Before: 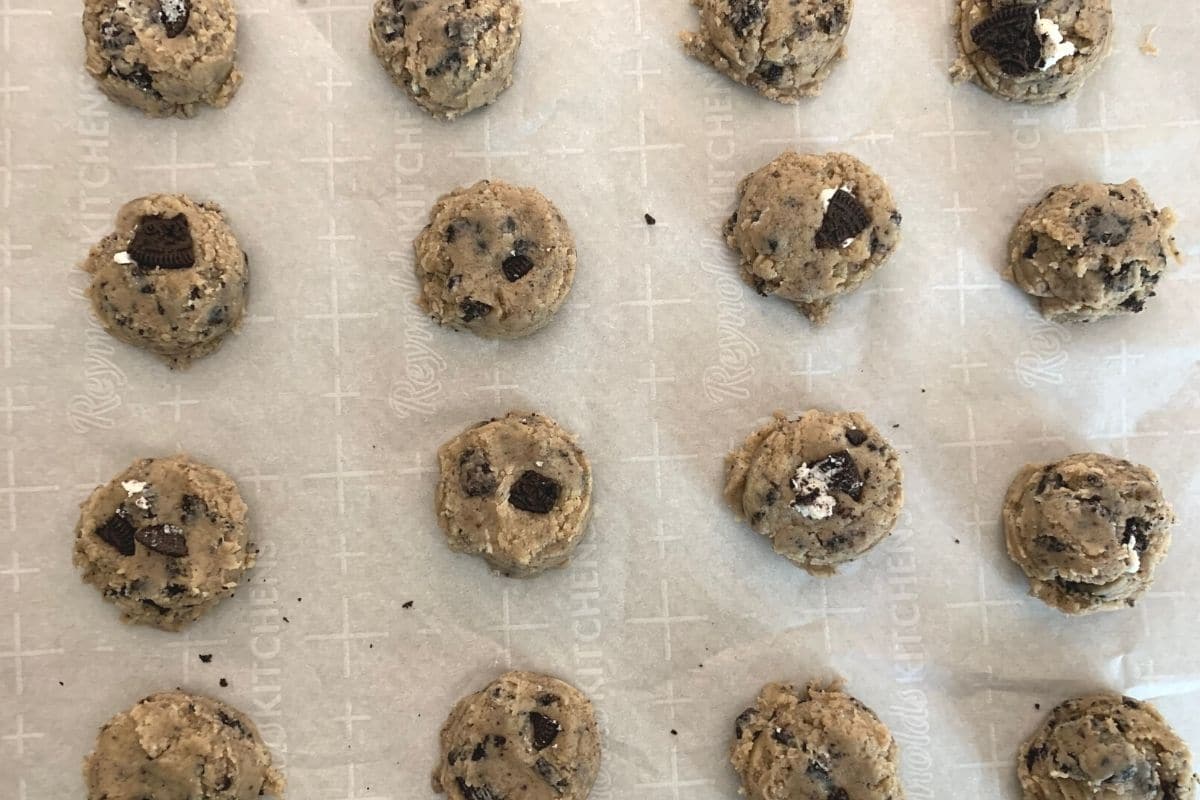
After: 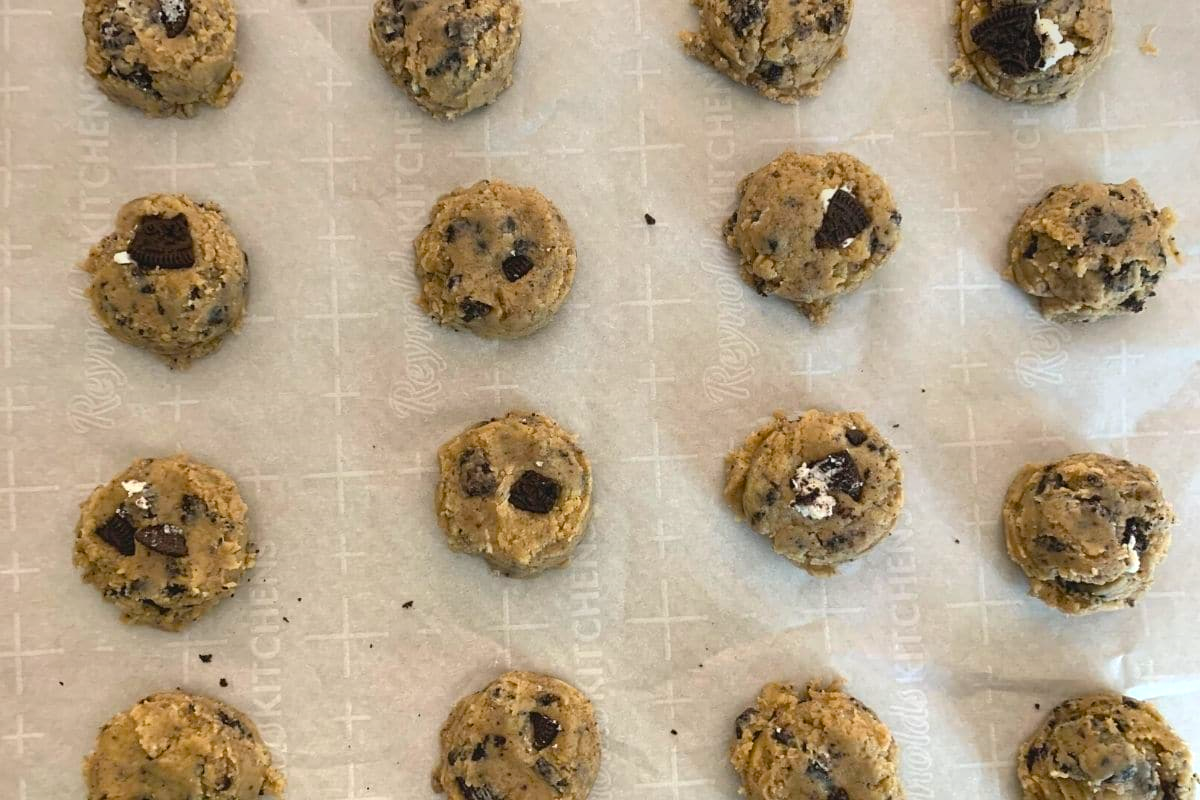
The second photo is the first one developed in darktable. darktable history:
graduated density: on, module defaults
exposure: exposure 0.217 EV, compensate highlight preservation false
color balance rgb: linear chroma grading › global chroma 15%, perceptual saturation grading › global saturation 30%
